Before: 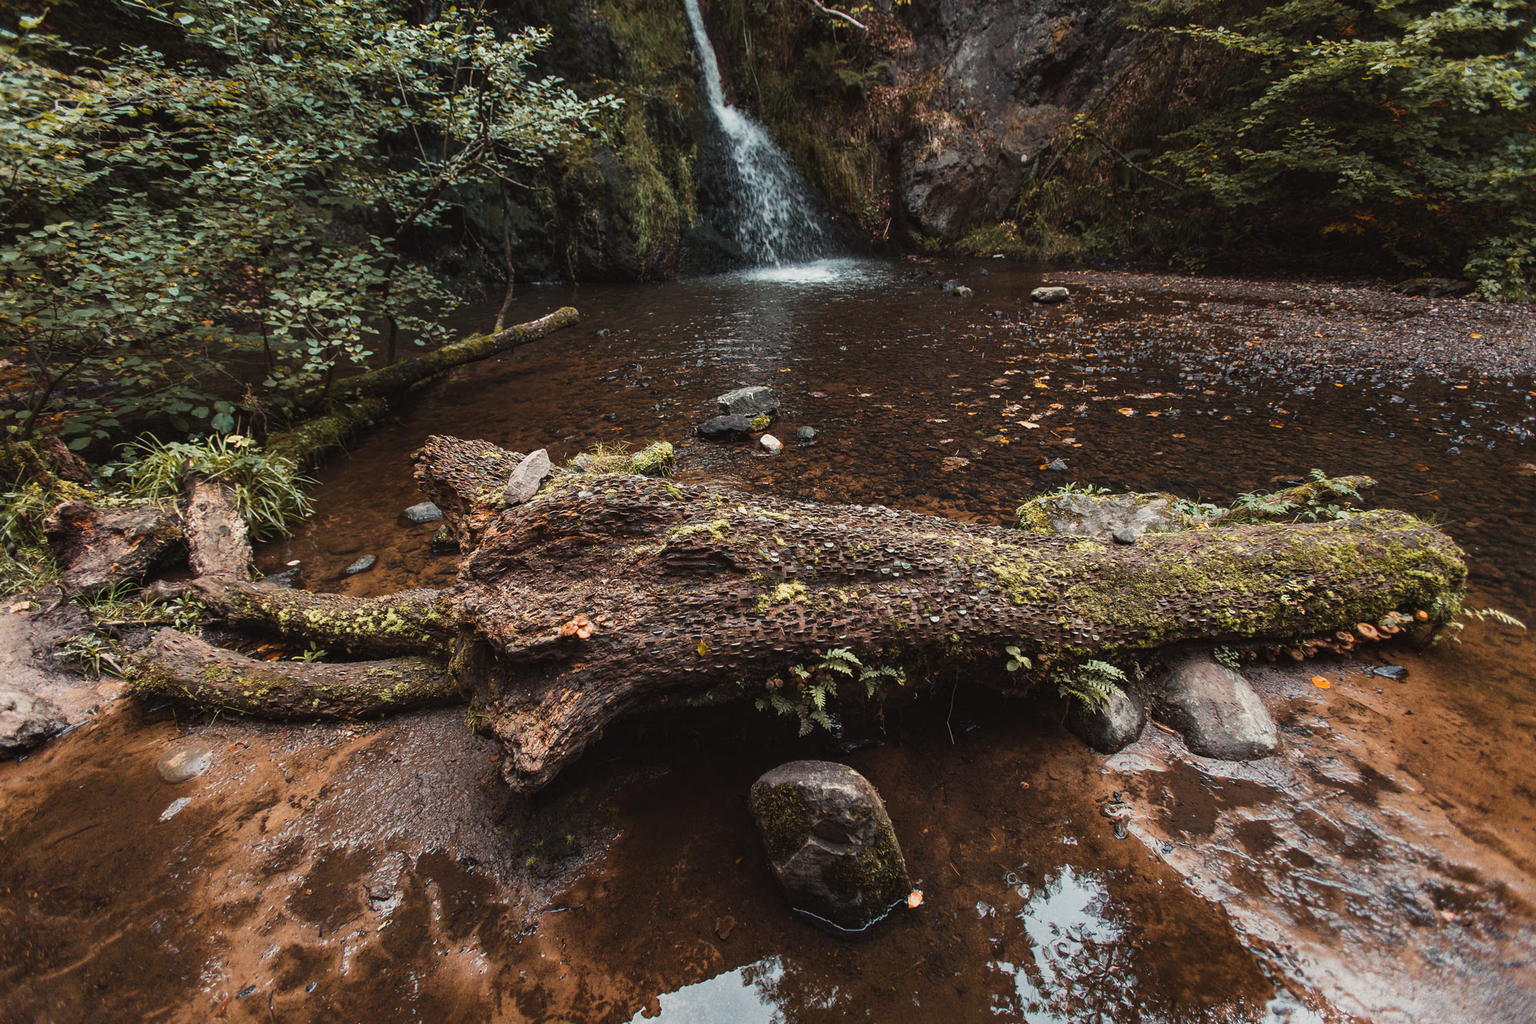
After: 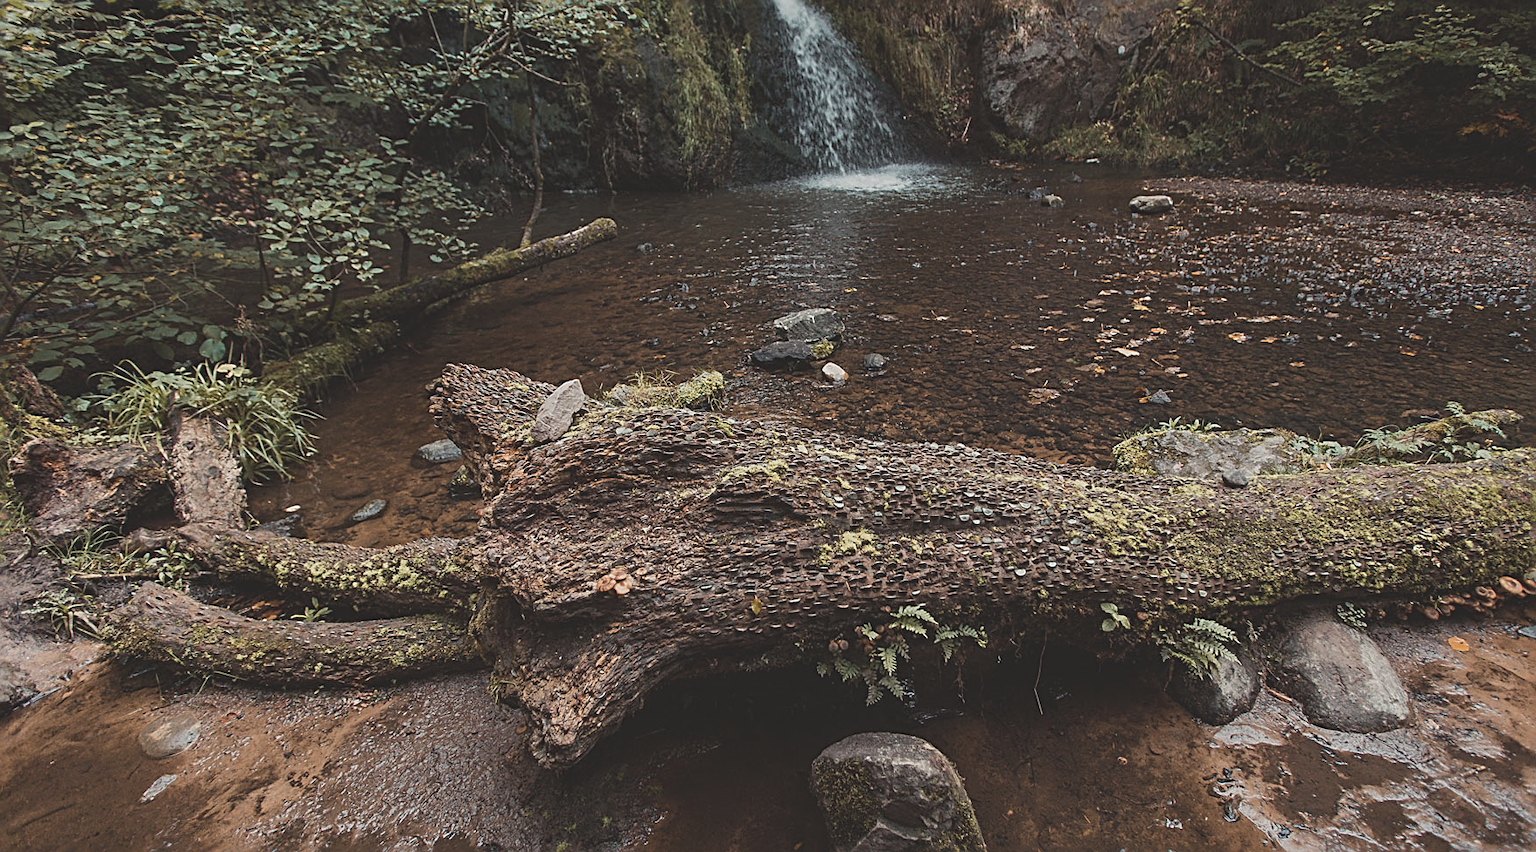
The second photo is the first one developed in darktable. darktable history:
velvia: on, module defaults
levels: mode automatic, levels [0, 0.474, 0.947]
exposure: compensate highlight preservation false
crop and rotate: left 2.318%, top 11.231%, right 9.505%, bottom 15.368%
contrast brightness saturation: contrast -0.25, saturation -0.445
sharpen: radius 2.575, amount 0.694
